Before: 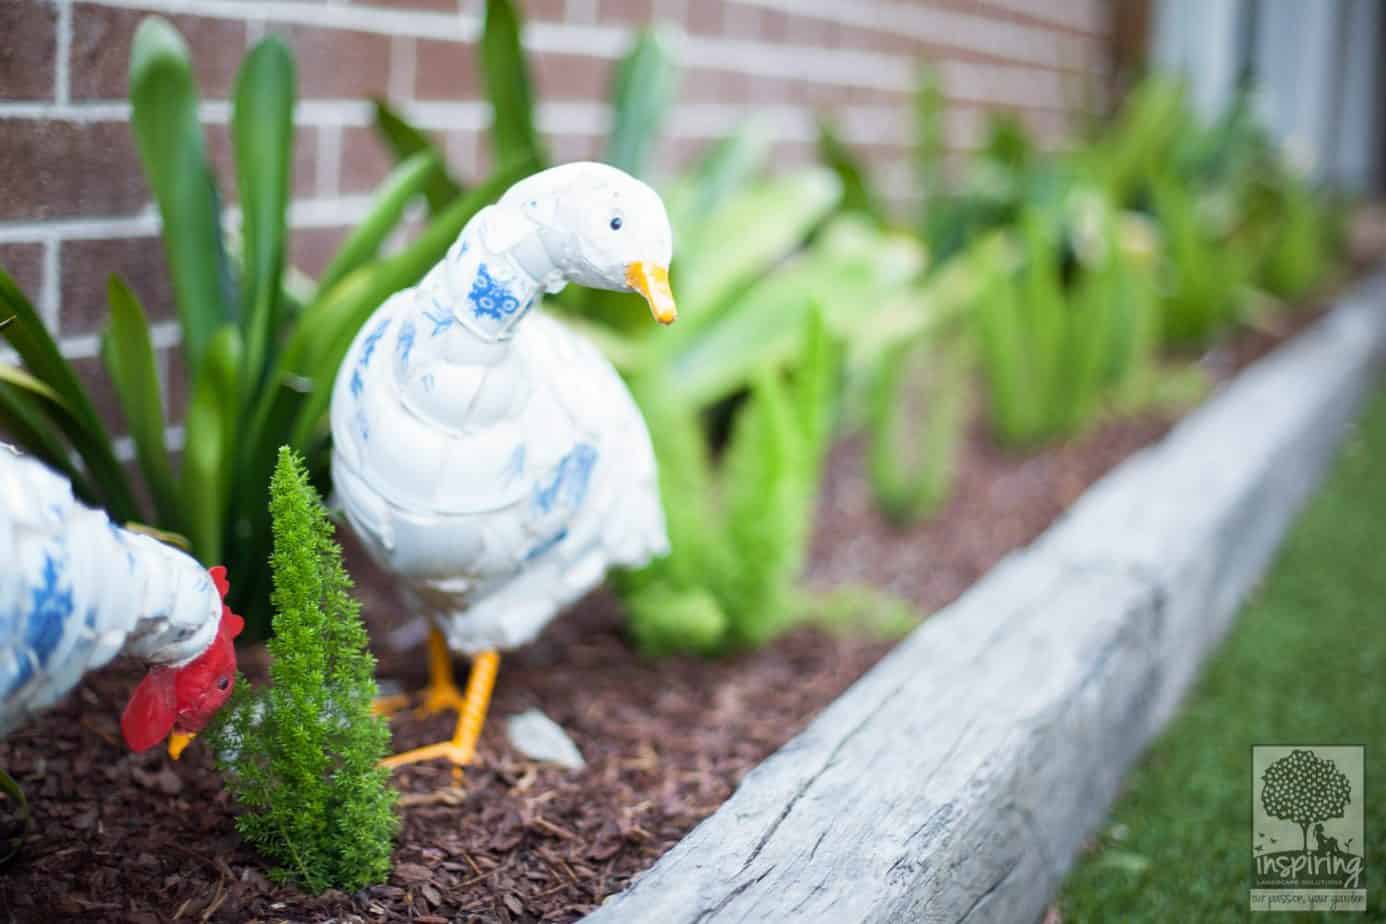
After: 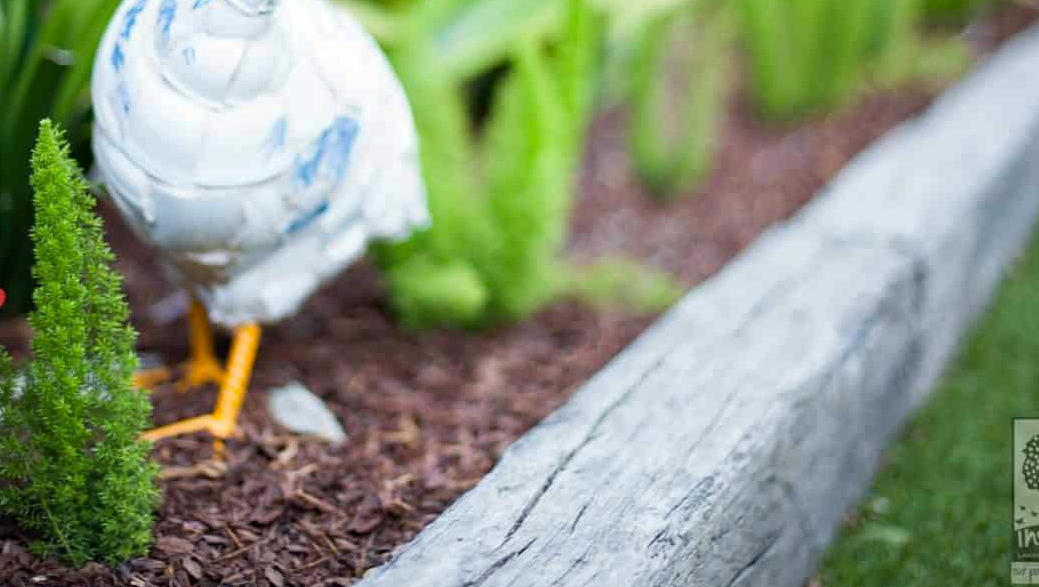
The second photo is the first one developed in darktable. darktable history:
crop and rotate: left 17.339%, top 35.399%, right 7.63%, bottom 0.977%
exposure: compensate highlight preservation false
haze removal: compatibility mode true, adaptive false
